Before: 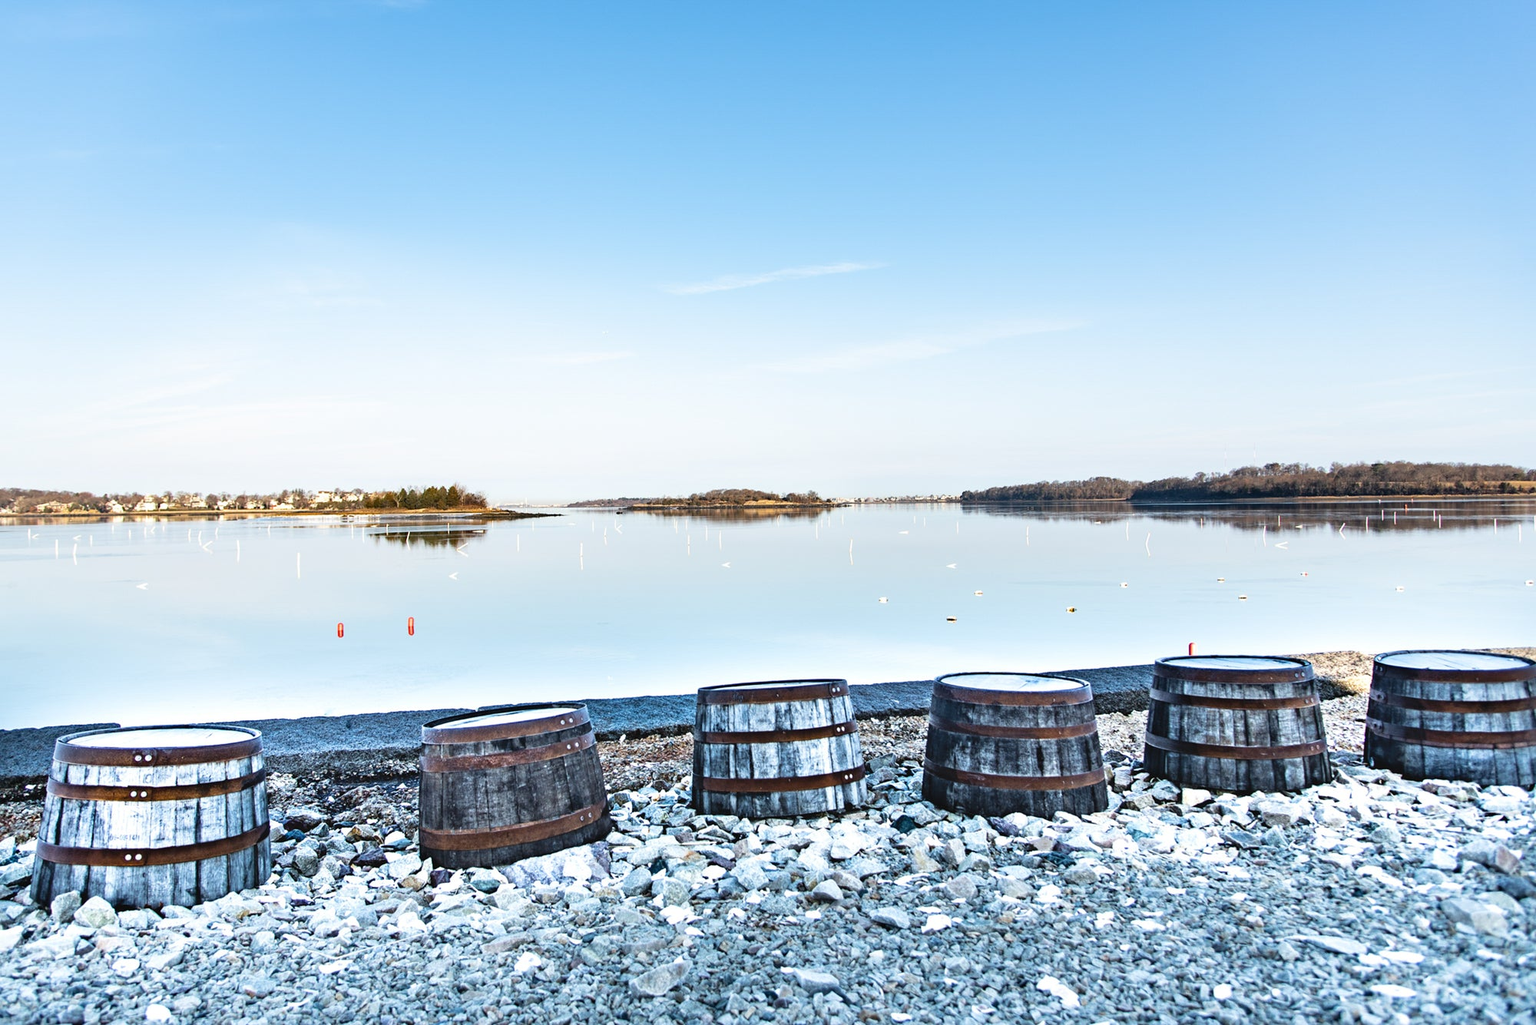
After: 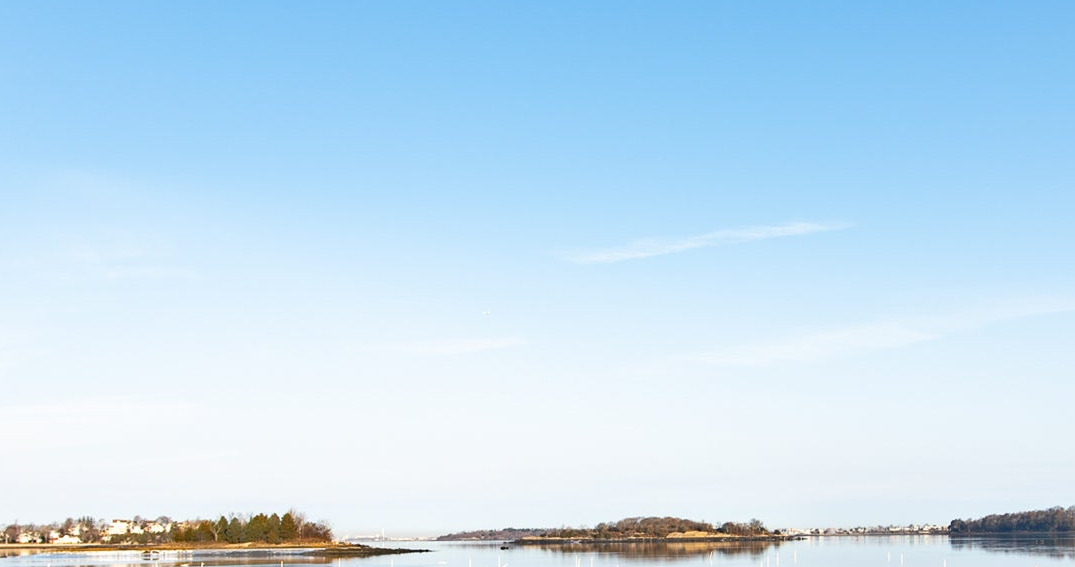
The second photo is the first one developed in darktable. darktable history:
crop: left 15.101%, top 9.045%, right 31.14%, bottom 48.373%
tone equalizer: -7 EV 0.145 EV, -6 EV 0.579 EV, -5 EV 1.16 EV, -4 EV 1.34 EV, -3 EV 1.15 EV, -2 EV 0.6 EV, -1 EV 0.157 EV
